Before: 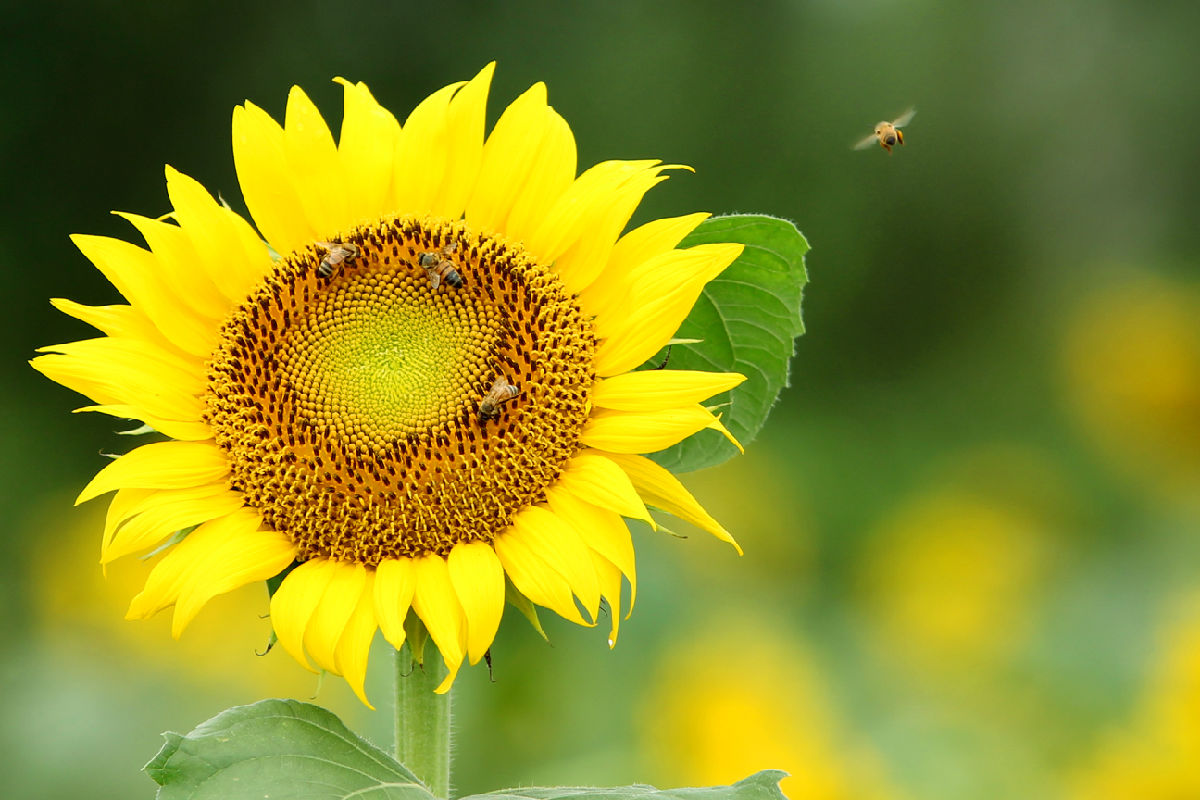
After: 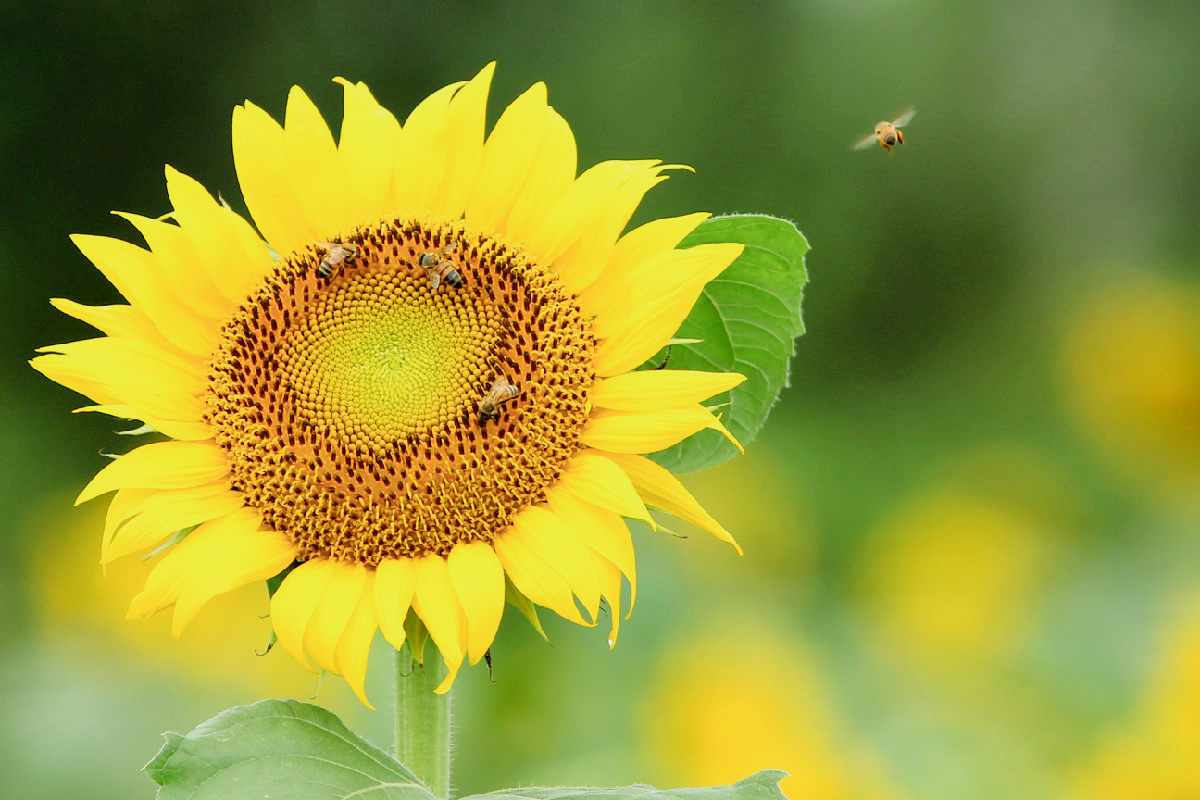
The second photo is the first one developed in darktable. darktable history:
filmic rgb: hardness 4.17, contrast 0.921
exposure: exposure 0.6 EV, compensate highlight preservation false
